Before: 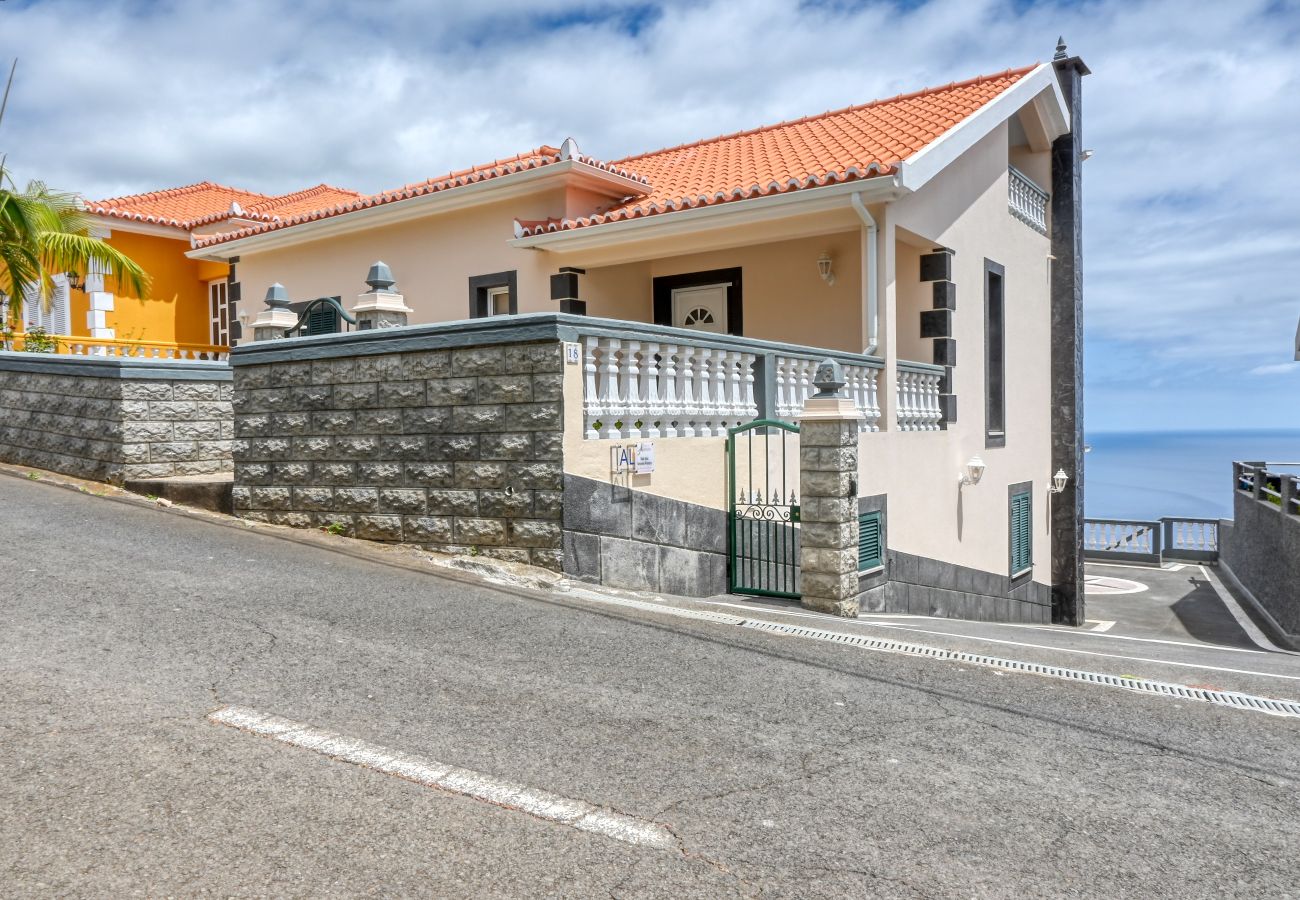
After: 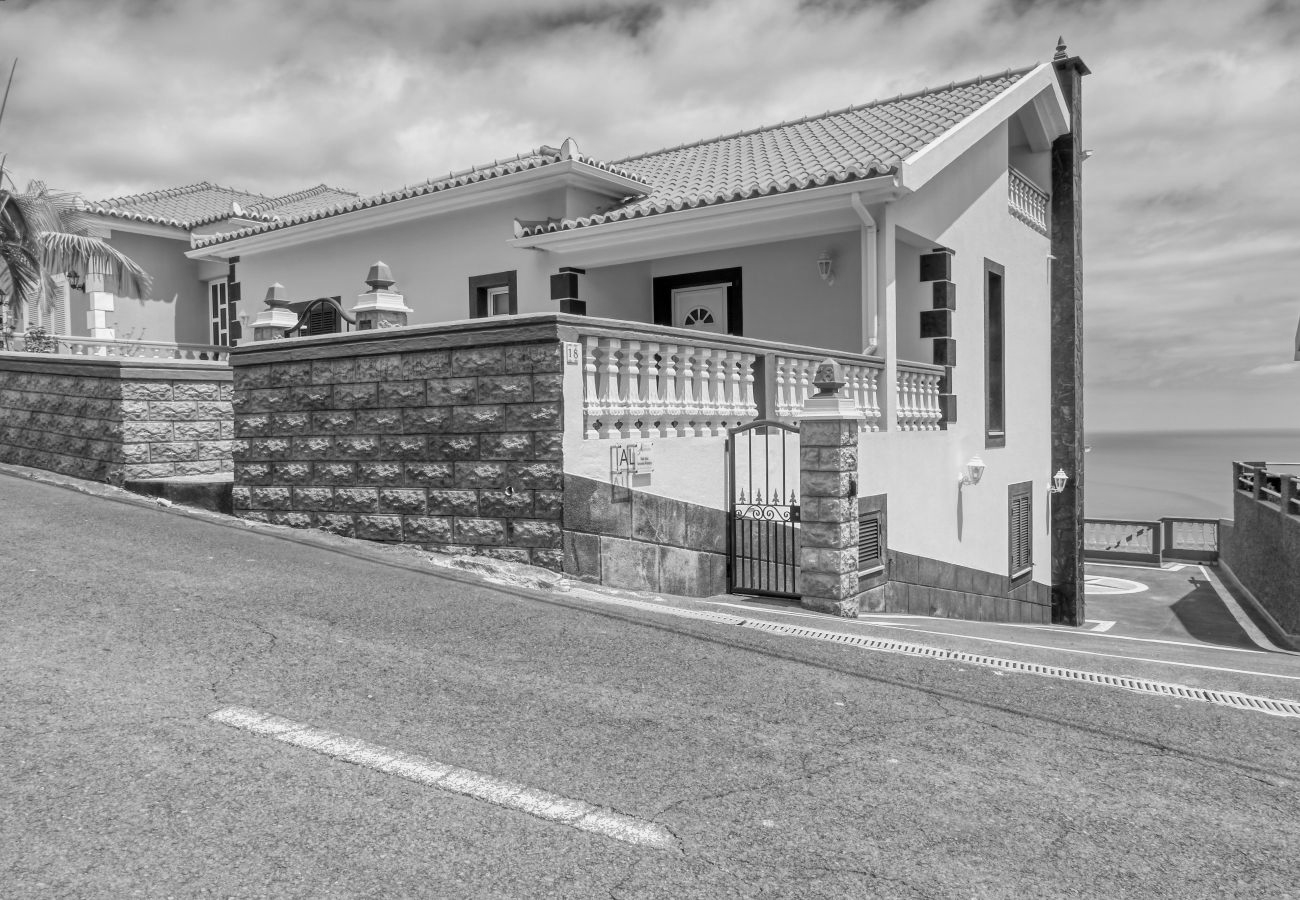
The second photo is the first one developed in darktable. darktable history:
color zones: mix -62.47%
monochrome: a 30.25, b 92.03
